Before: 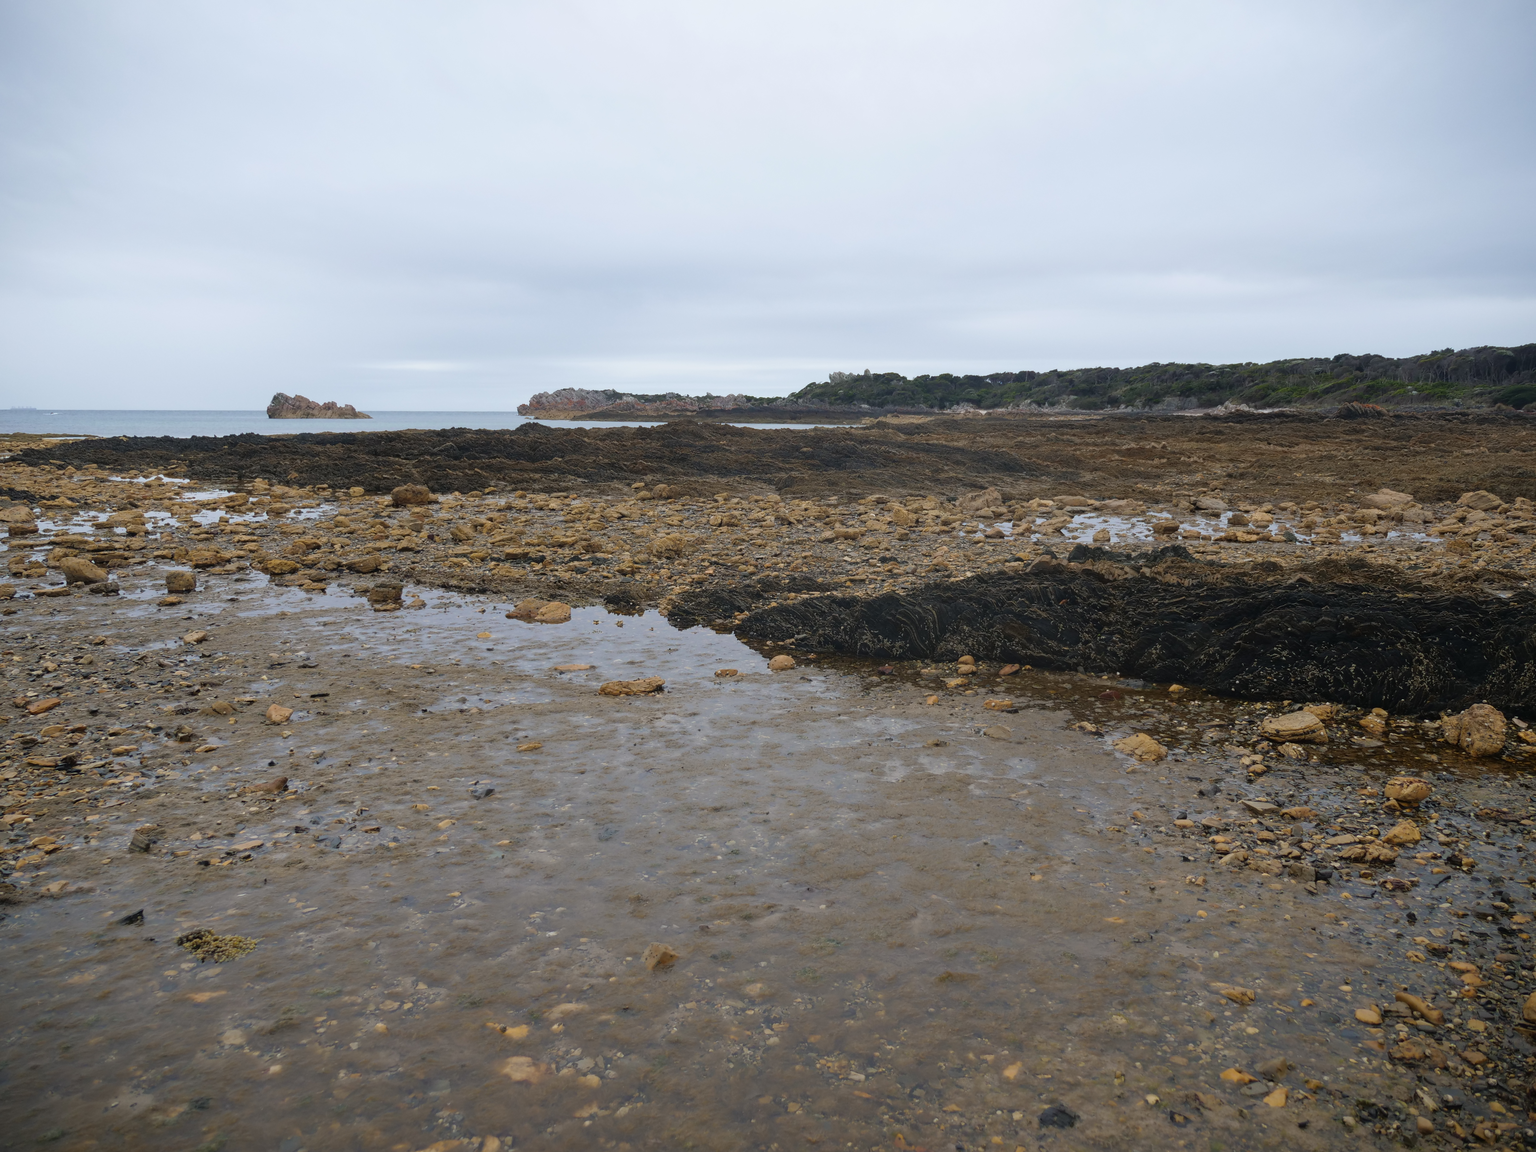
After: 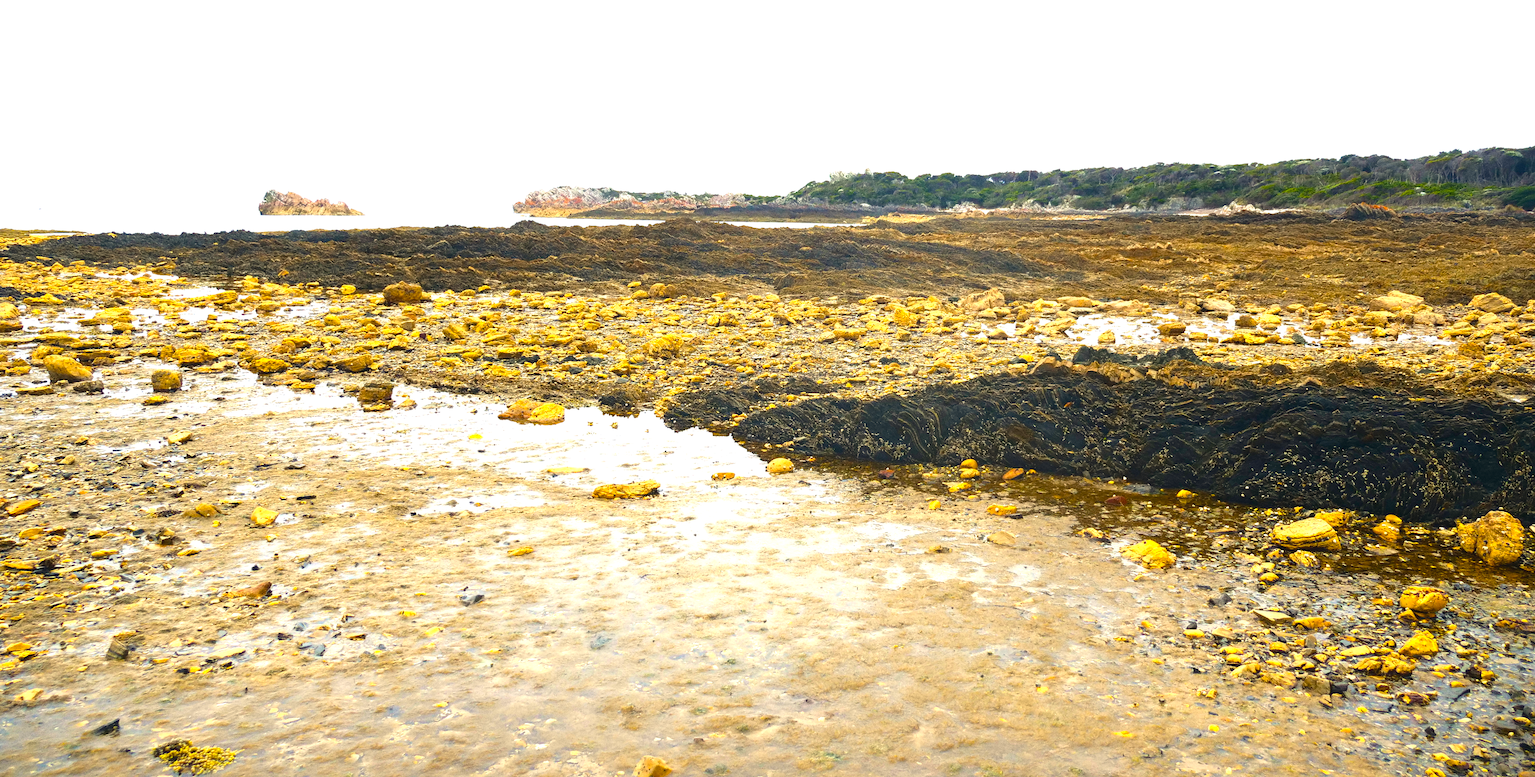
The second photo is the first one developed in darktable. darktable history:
exposure: black level correction 0, exposure 1.388 EV, compensate exposure bias true, compensate highlight preservation false
white balance: red 1.029, blue 0.92
color balance rgb: linear chroma grading › global chroma 9%, perceptual saturation grading › global saturation 36%, perceptual saturation grading › shadows 35%, perceptual brilliance grading › global brilliance 21.21%, perceptual brilliance grading › shadows -35%, global vibrance 21.21%
rotate and perspective: rotation 0.226°, lens shift (vertical) -0.042, crop left 0.023, crop right 0.982, crop top 0.006, crop bottom 0.994
velvia: strength 6%
grain: coarseness 0.09 ISO, strength 40%
crop: top 16.727%, bottom 16.727%
color correction: highlights a* 0.207, highlights b* 2.7, shadows a* -0.874, shadows b* -4.78
